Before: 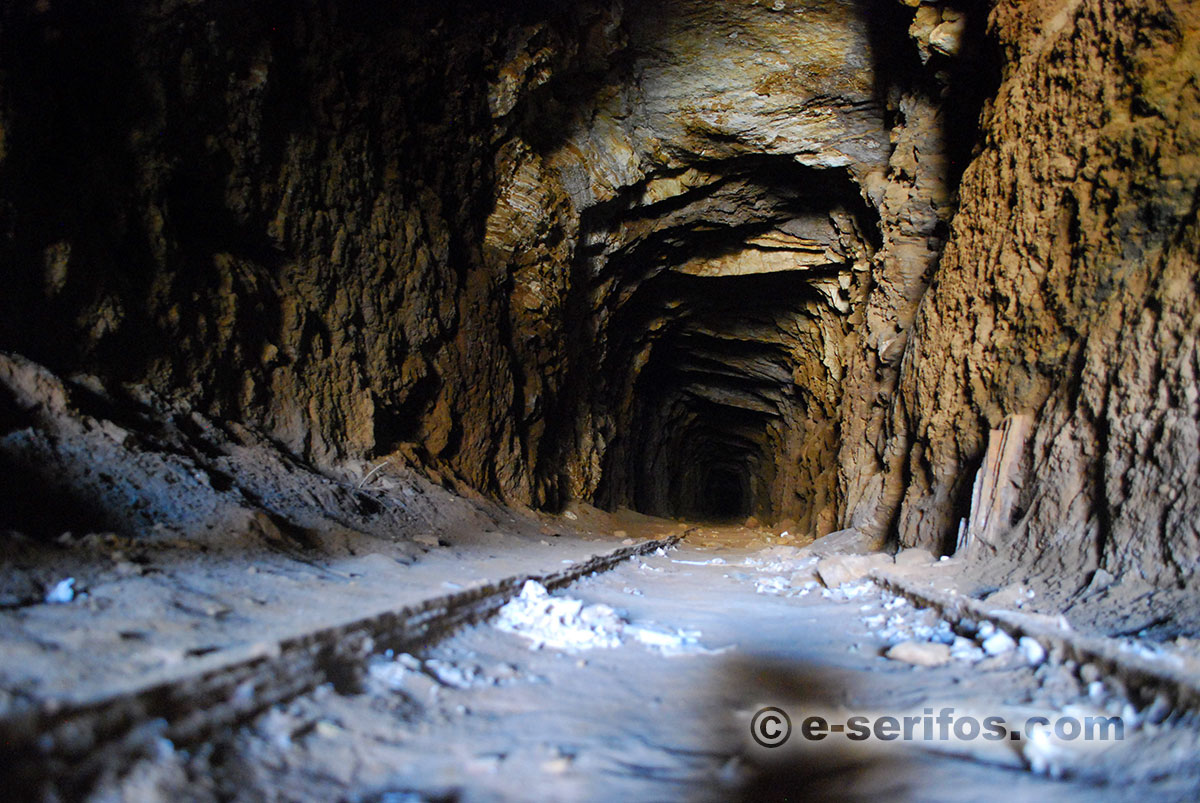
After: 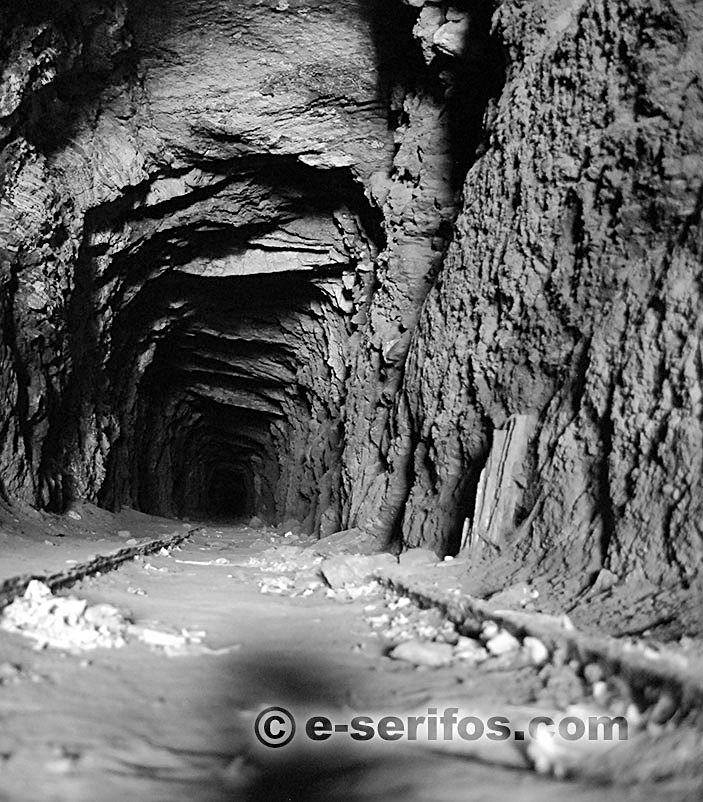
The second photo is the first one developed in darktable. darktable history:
sharpen: on, module defaults
monochrome: on, module defaults
crop: left 41.402%
shadows and highlights: shadows 60, highlights -60.23, soften with gaussian
